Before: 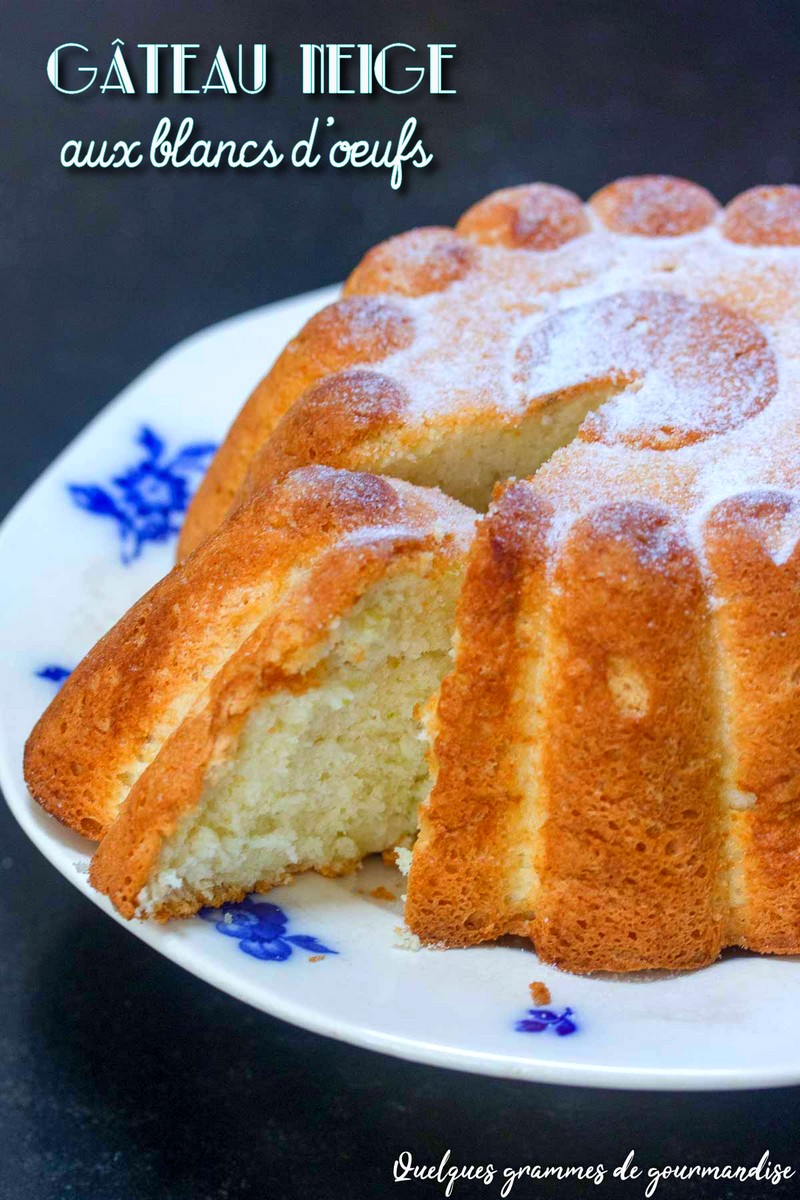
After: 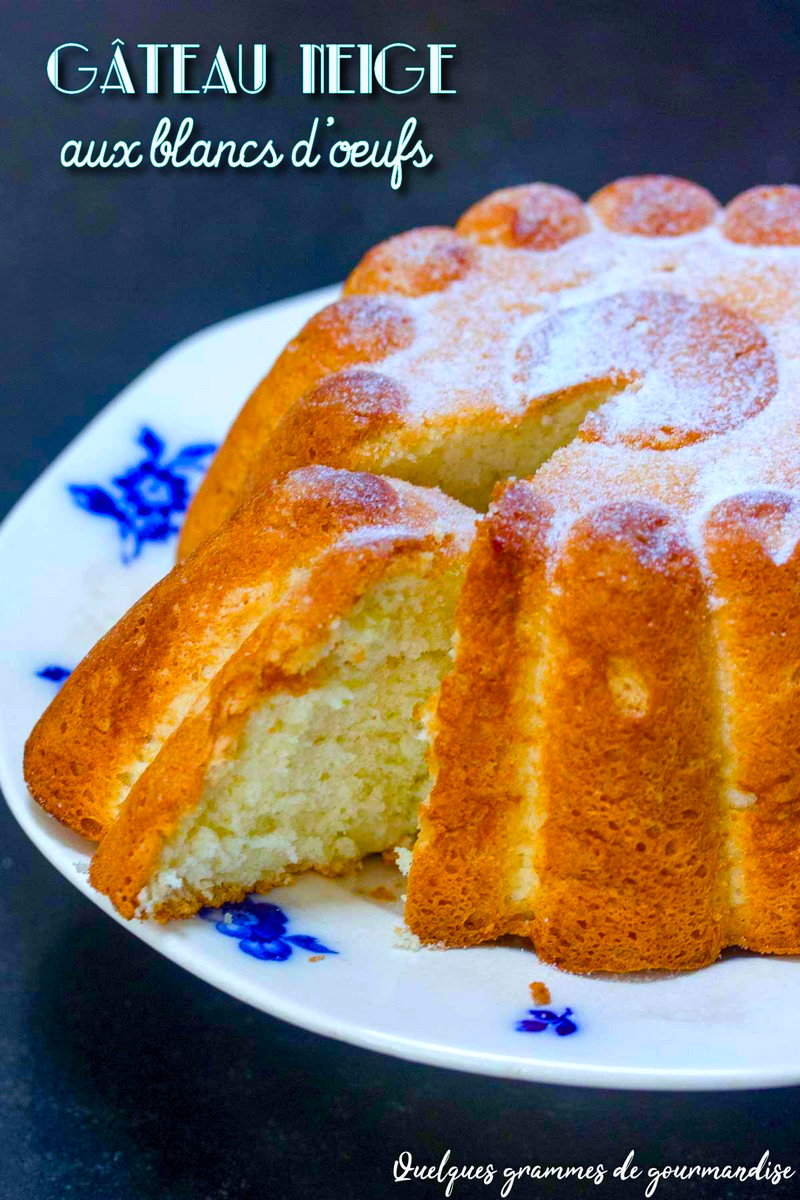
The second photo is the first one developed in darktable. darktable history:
color balance rgb: perceptual saturation grading › global saturation 20%, perceptual saturation grading › highlights 2.68%, perceptual saturation grading › shadows 50%
white balance: red 0.988, blue 1.017
